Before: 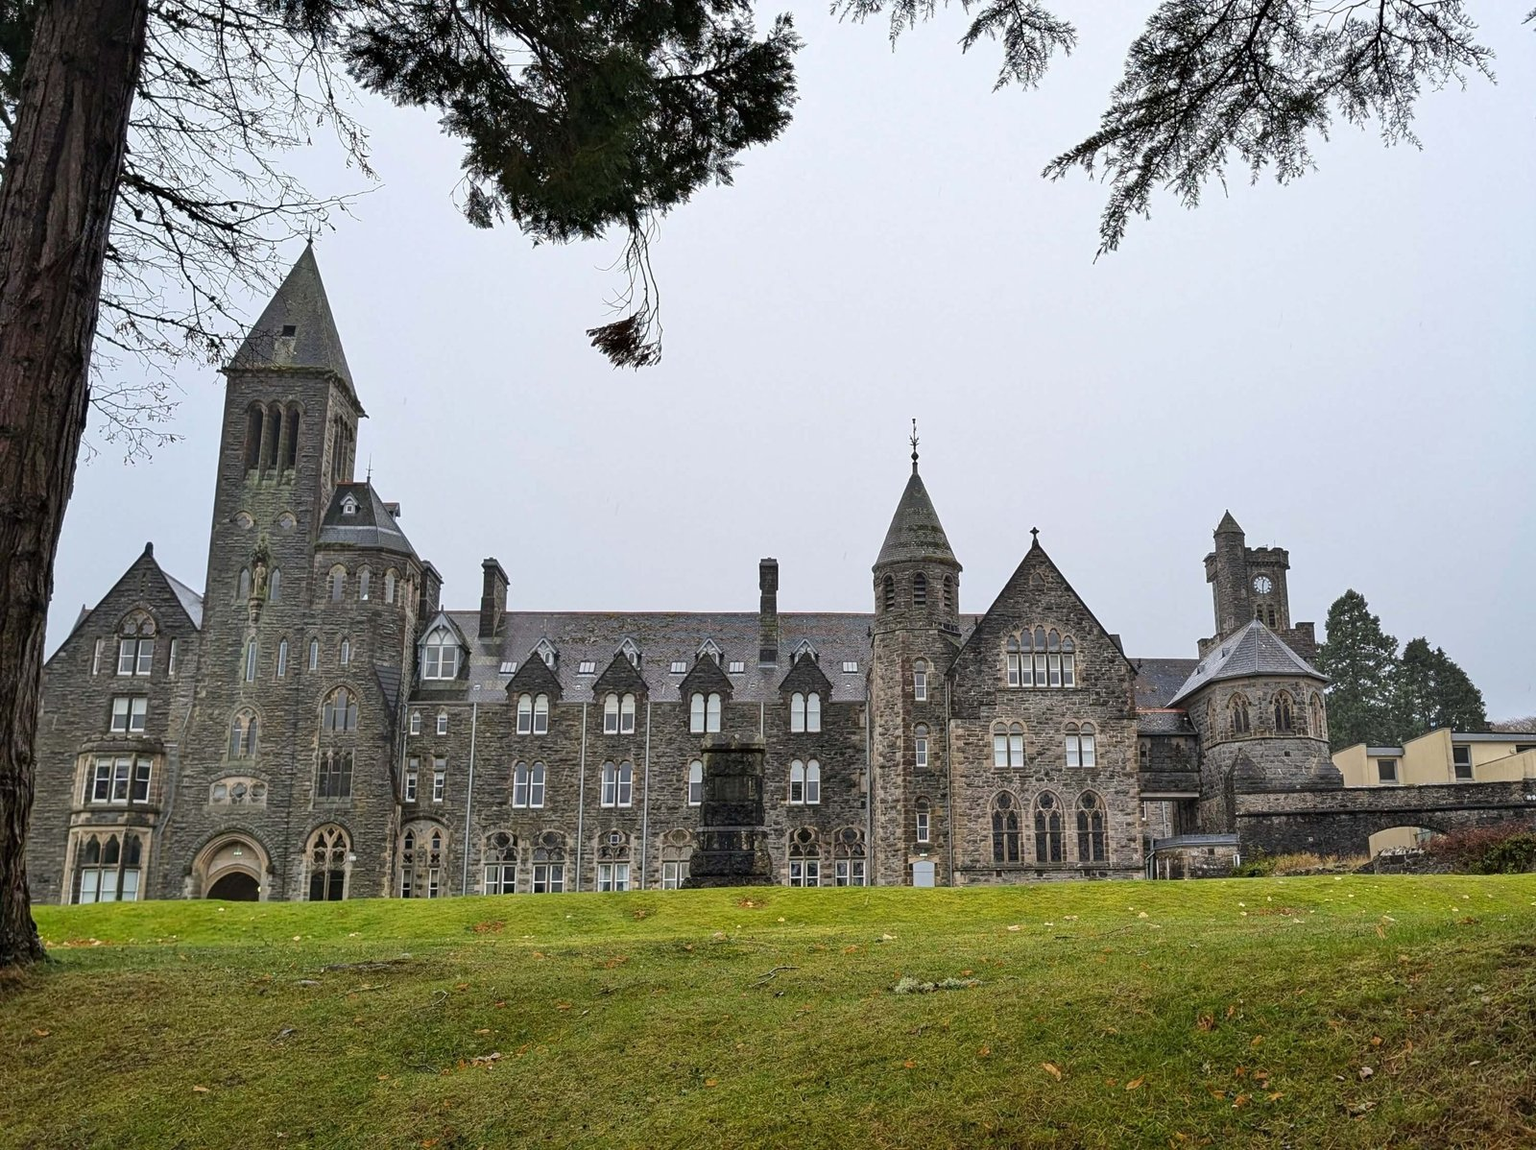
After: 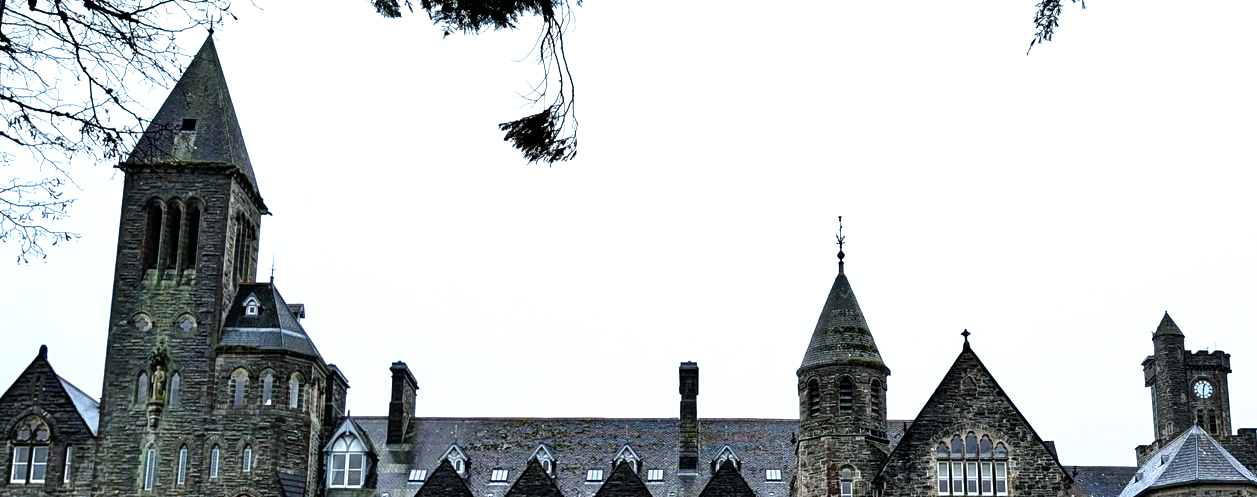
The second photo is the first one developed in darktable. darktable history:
filmic rgb: black relative exposure -8.2 EV, white relative exposure 2.2 EV, threshold 3 EV, hardness 7.11, latitude 85.74%, contrast 1.696, highlights saturation mix -4%, shadows ↔ highlights balance -2.69%, preserve chrominance no, color science v5 (2021), contrast in shadows safe, contrast in highlights safe, enable highlight reconstruction true
white balance: red 0.925, blue 1.046
crop: left 7.036%, top 18.398%, right 14.379%, bottom 40.043%
levels: levels [0, 0.498, 1]
